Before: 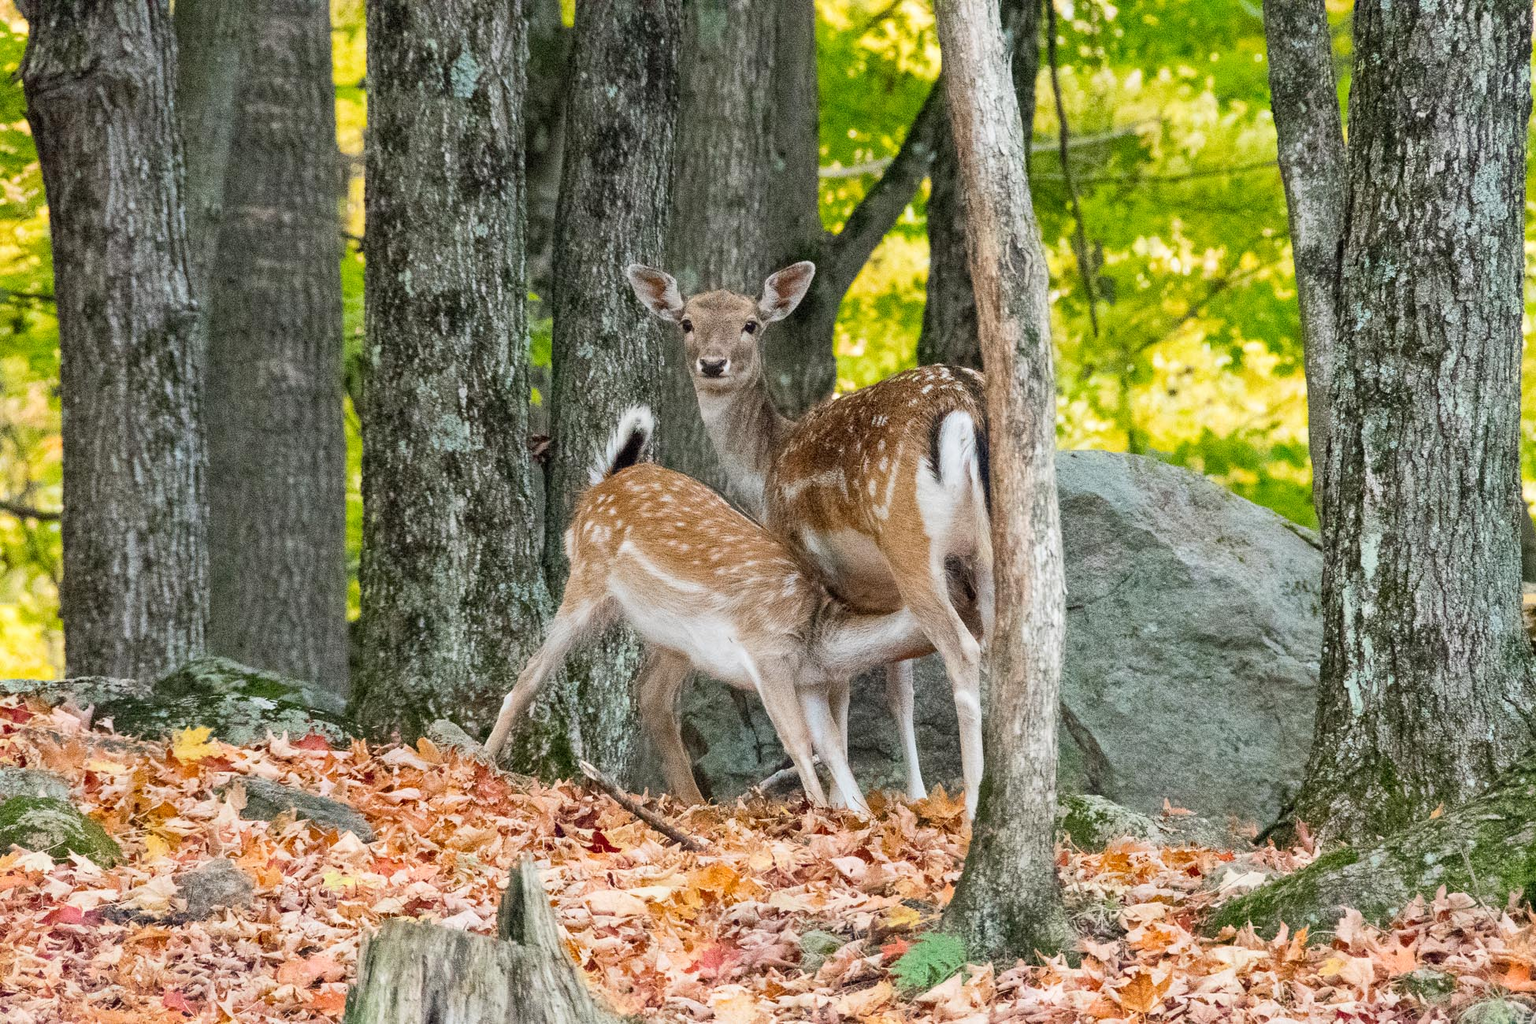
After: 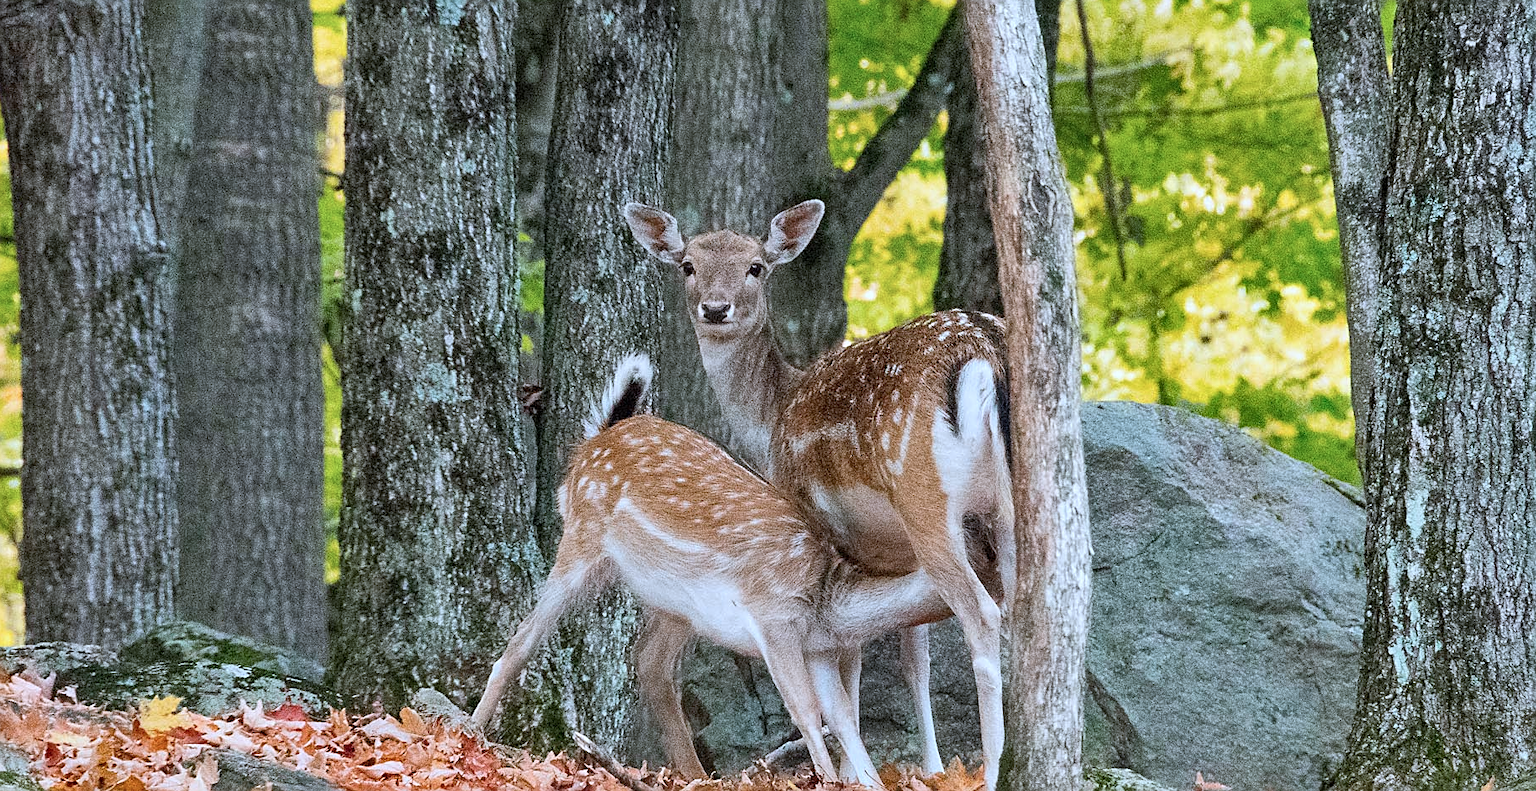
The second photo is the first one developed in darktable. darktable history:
shadows and highlights: shadows 53, soften with gaussian
exposure: compensate exposure bias true, compensate highlight preservation false
sharpen: on, module defaults
color correction: highlights a* -2.24, highlights b* -18.1
crop: left 2.737%, top 7.287%, right 3.421%, bottom 20.179%
